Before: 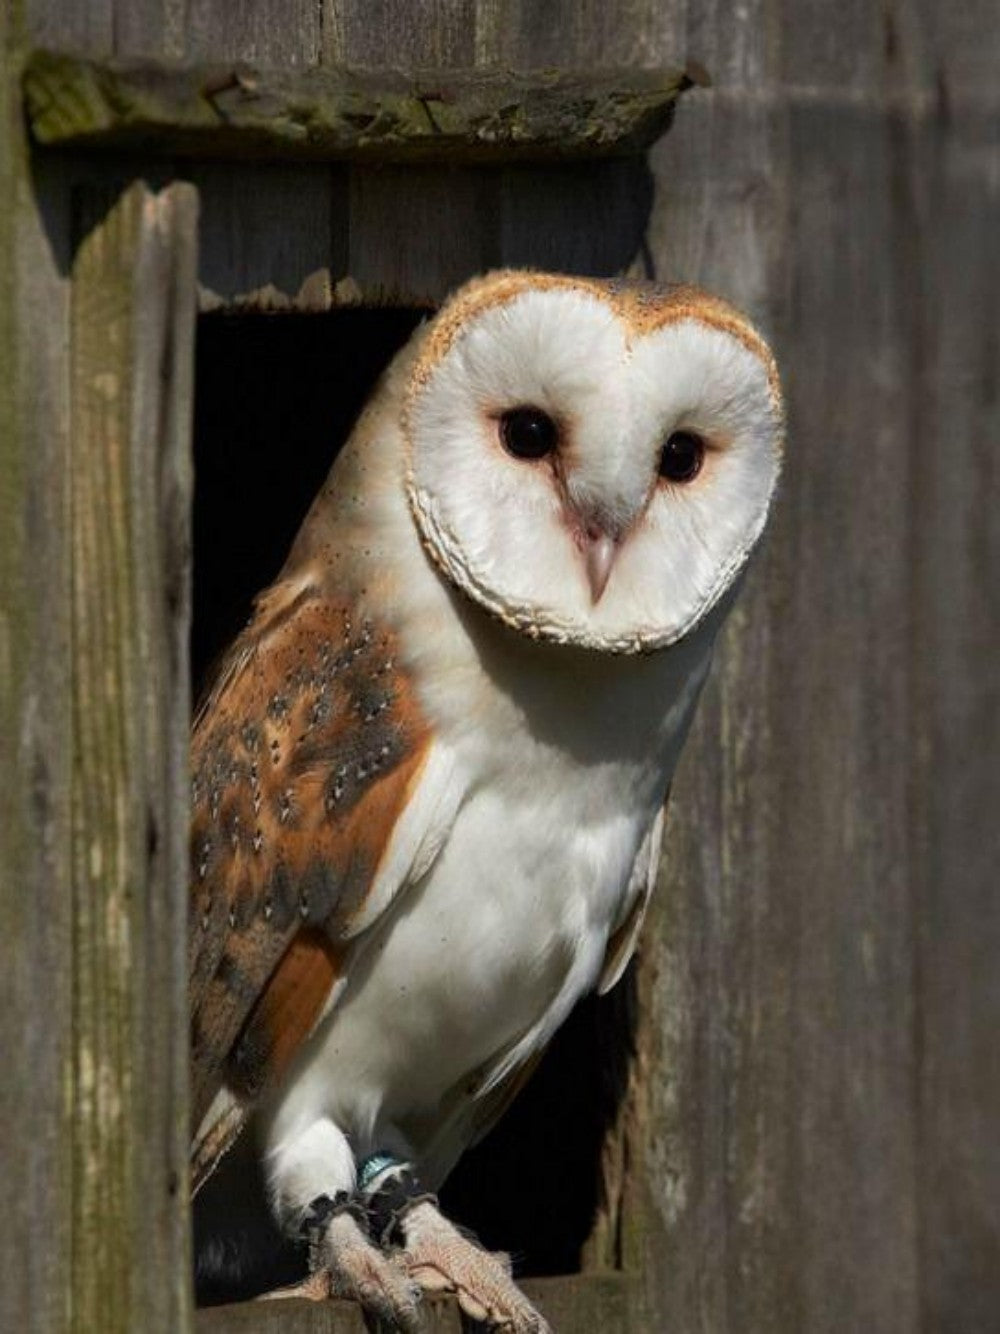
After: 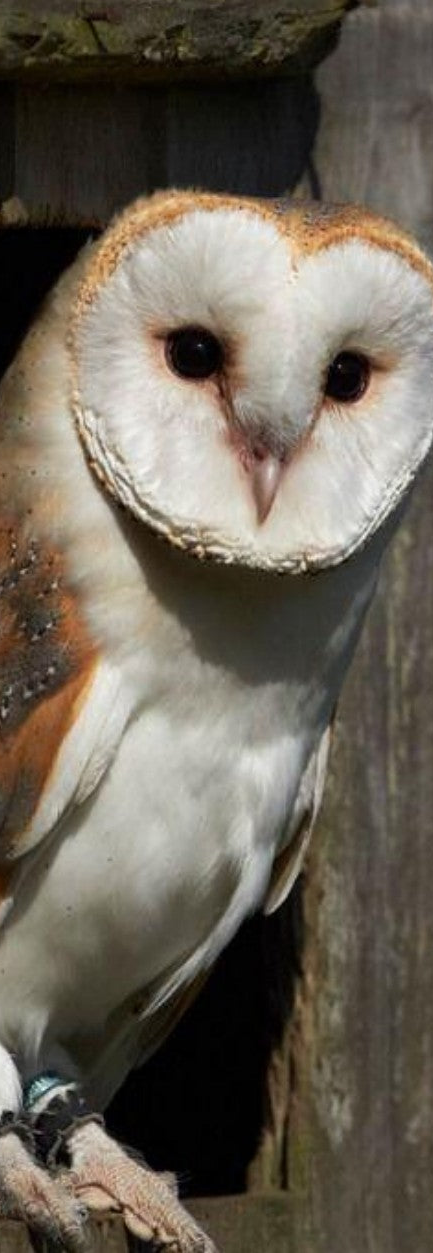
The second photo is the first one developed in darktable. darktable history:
crop: left 33.452%, top 6.025%, right 23.155%
white balance: emerald 1
